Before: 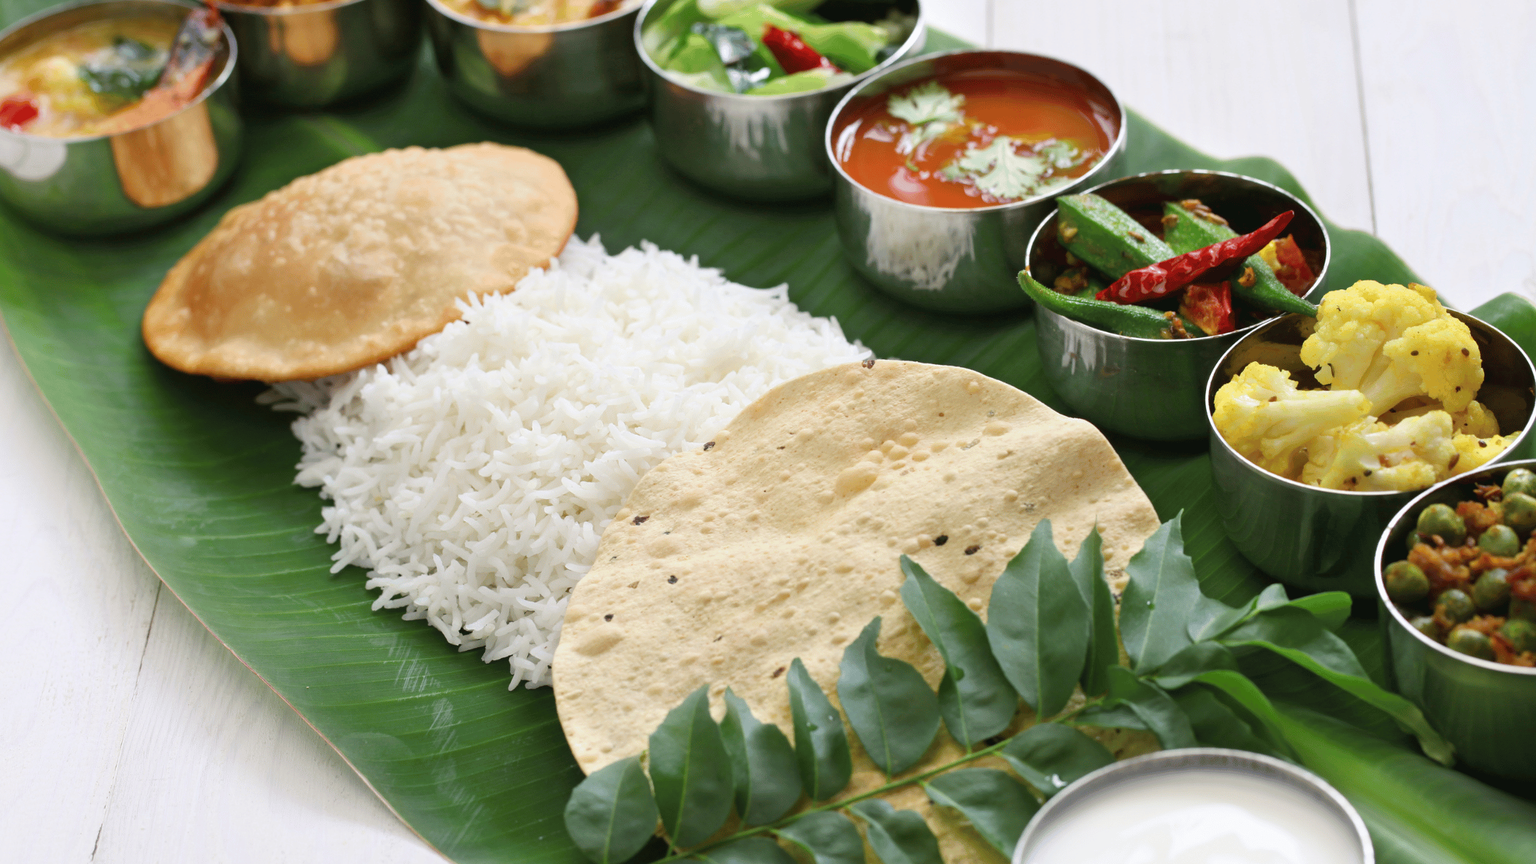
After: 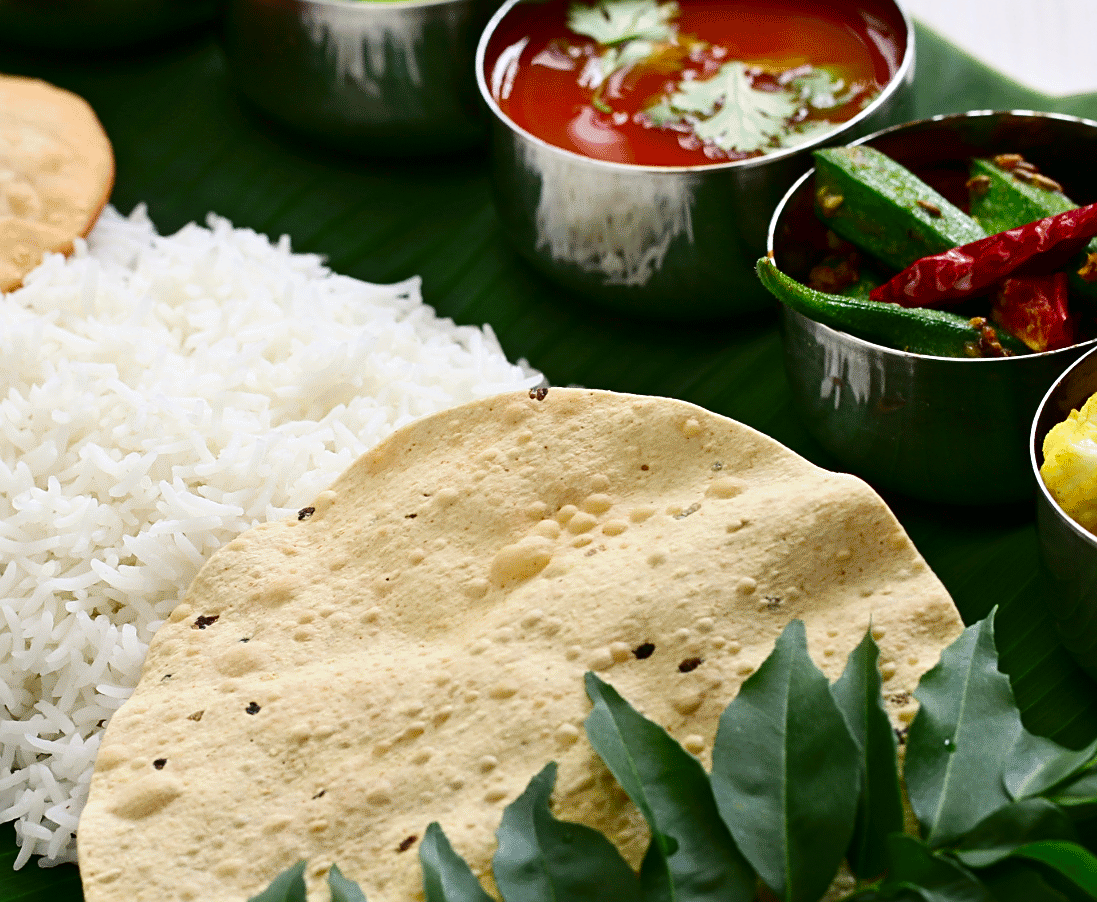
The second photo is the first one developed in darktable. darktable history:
color zones: curves: ch1 [(0, 0.525) (0.143, 0.556) (0.286, 0.52) (0.429, 0.5) (0.571, 0.5) (0.714, 0.5) (0.857, 0.503) (1, 0.525)]
contrast brightness saturation: contrast 0.192, brightness -0.242, saturation 0.114
sharpen: on, module defaults
crop: left 32.514%, top 10.95%, right 18.498%, bottom 17.416%
